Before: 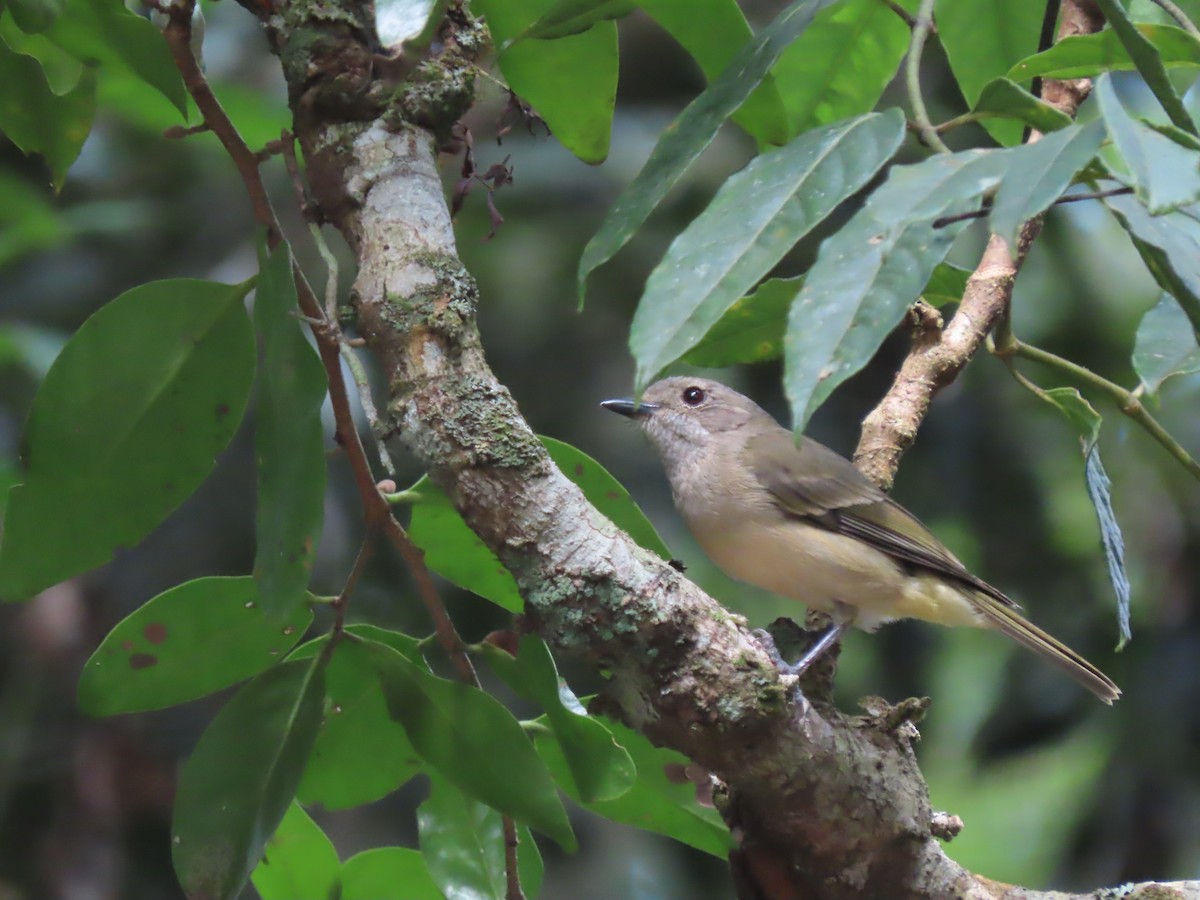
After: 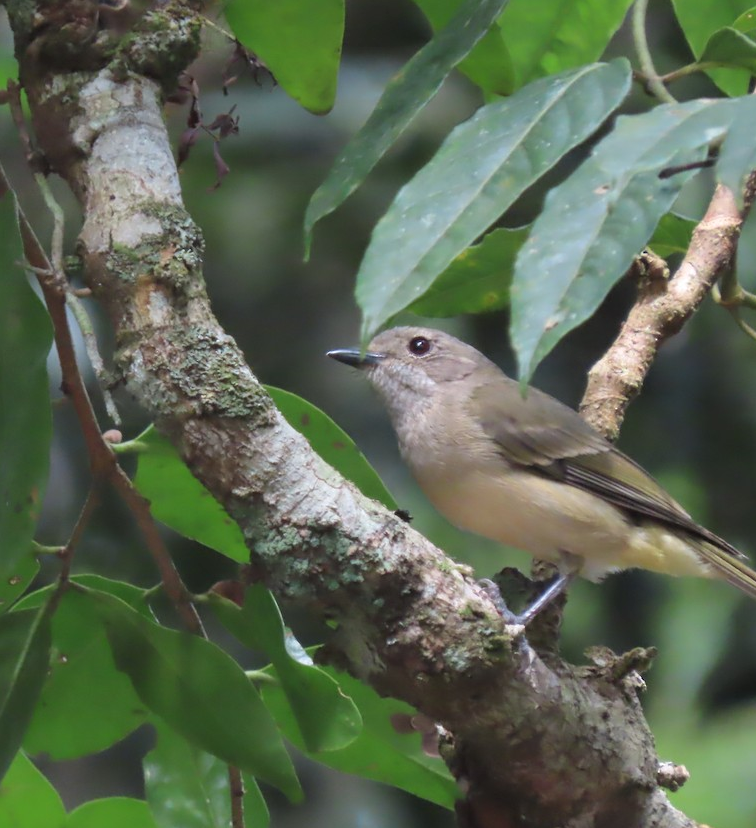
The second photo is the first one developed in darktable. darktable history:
crop and rotate: left 22.872%, top 5.619%, right 14.077%, bottom 2.332%
shadows and highlights: shadows 13.52, white point adjustment 1.17, highlights -0.507, soften with gaussian
